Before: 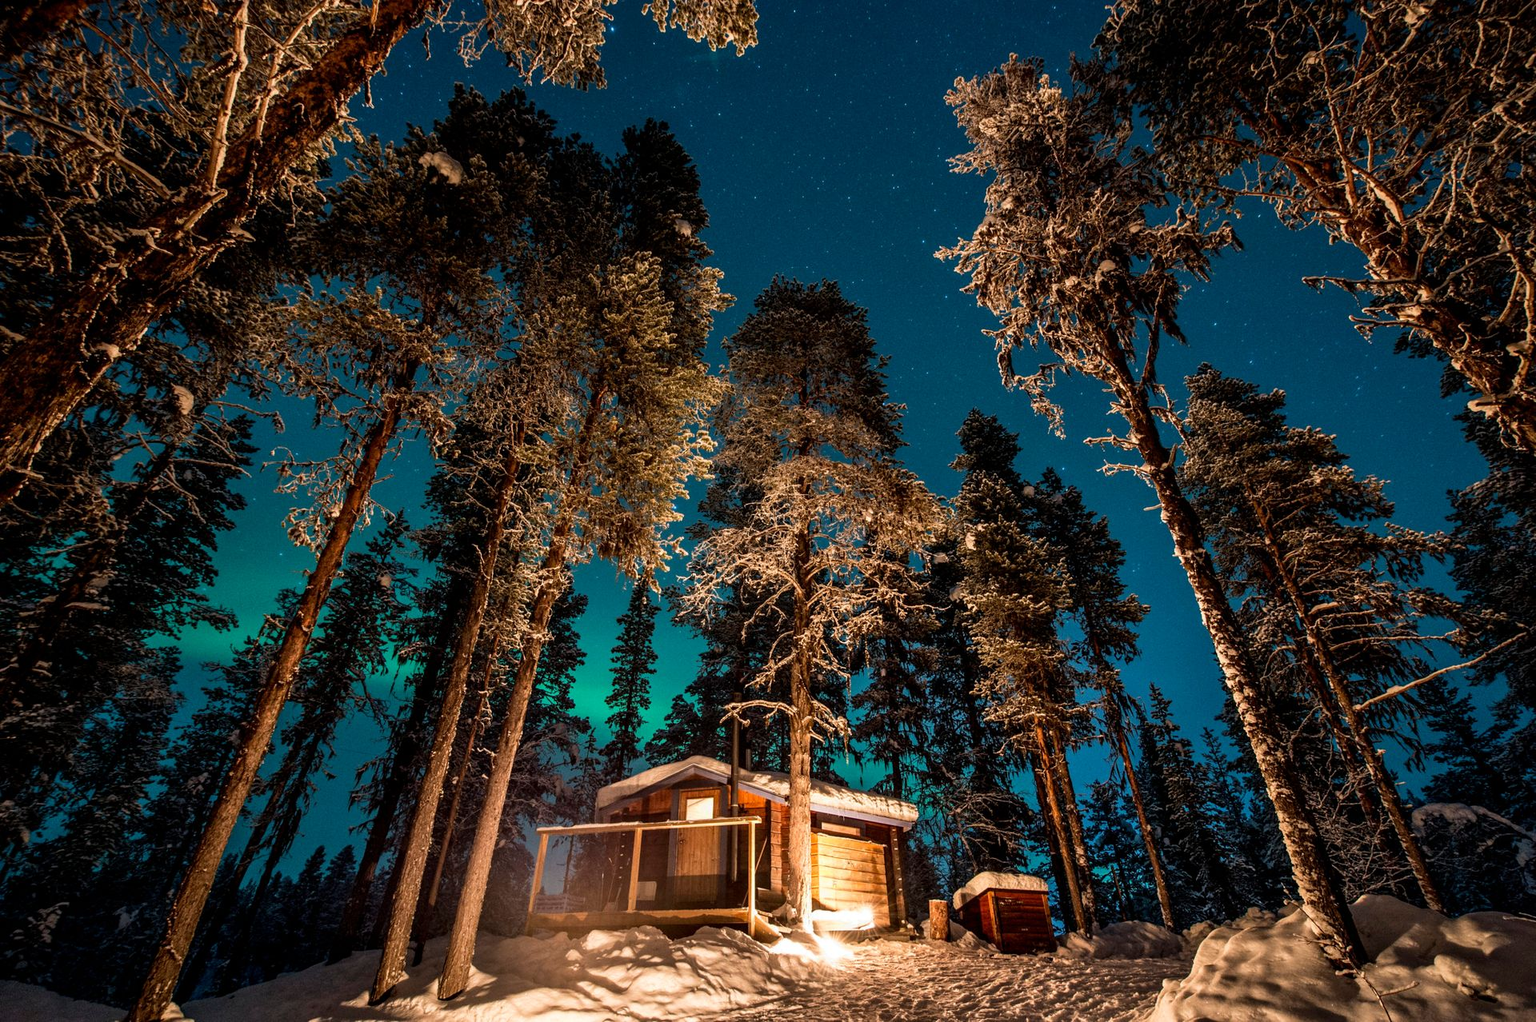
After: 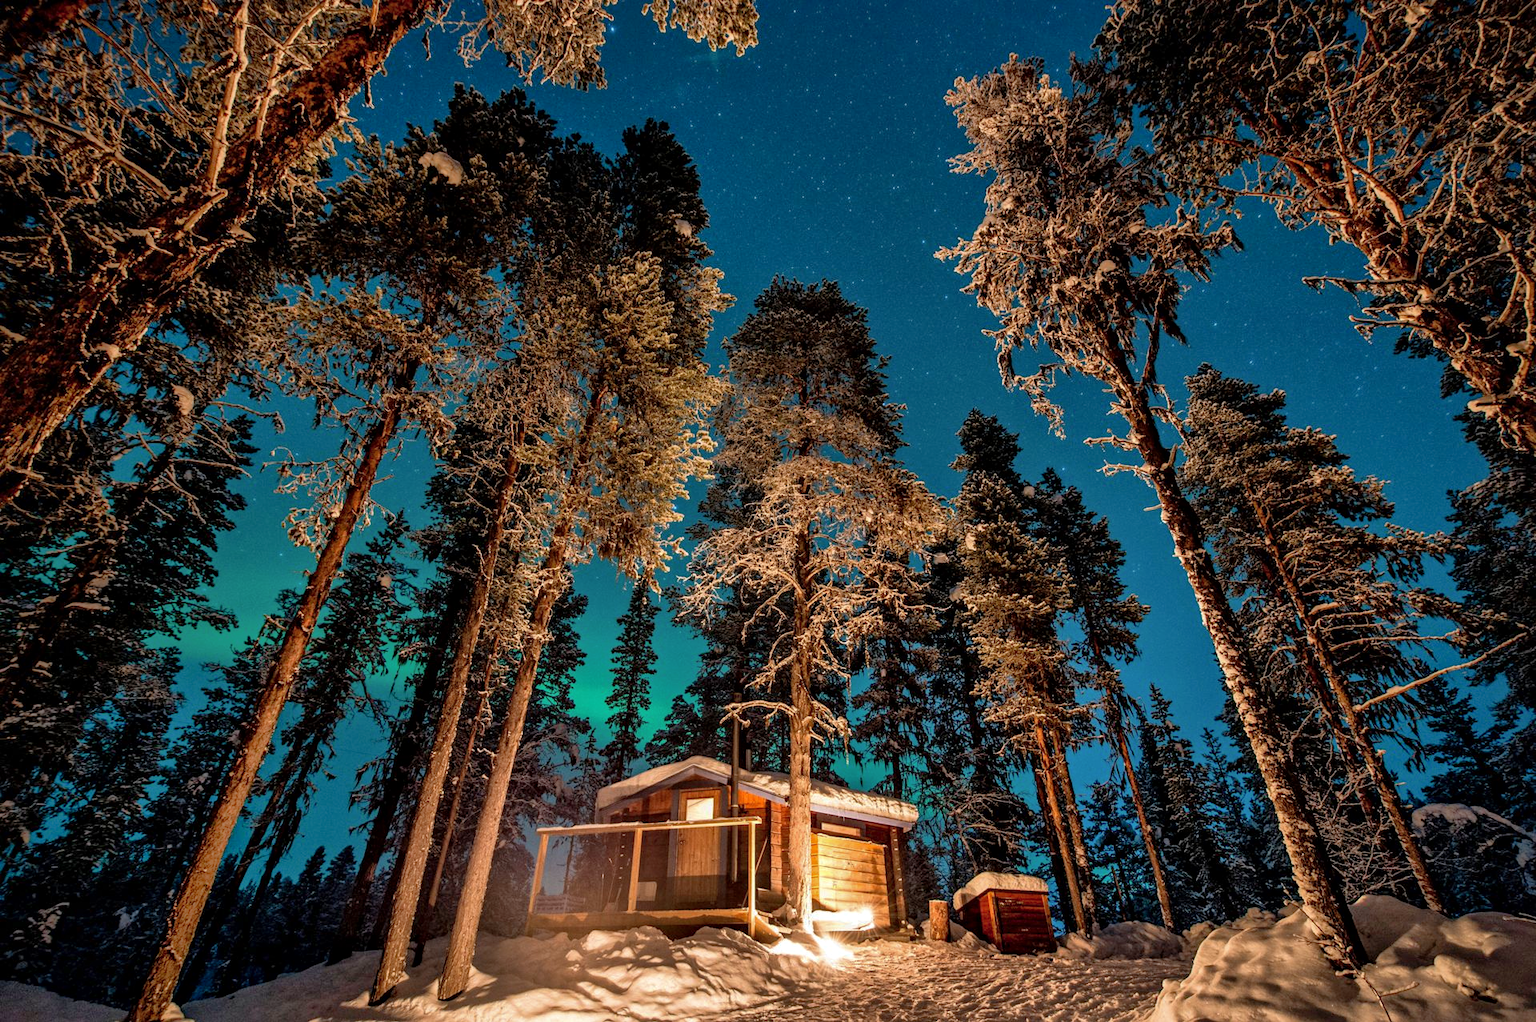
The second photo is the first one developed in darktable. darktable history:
local contrast: mode bilateral grid, contrast 28, coarseness 16, detail 115%, midtone range 0.2
shadows and highlights: on, module defaults
